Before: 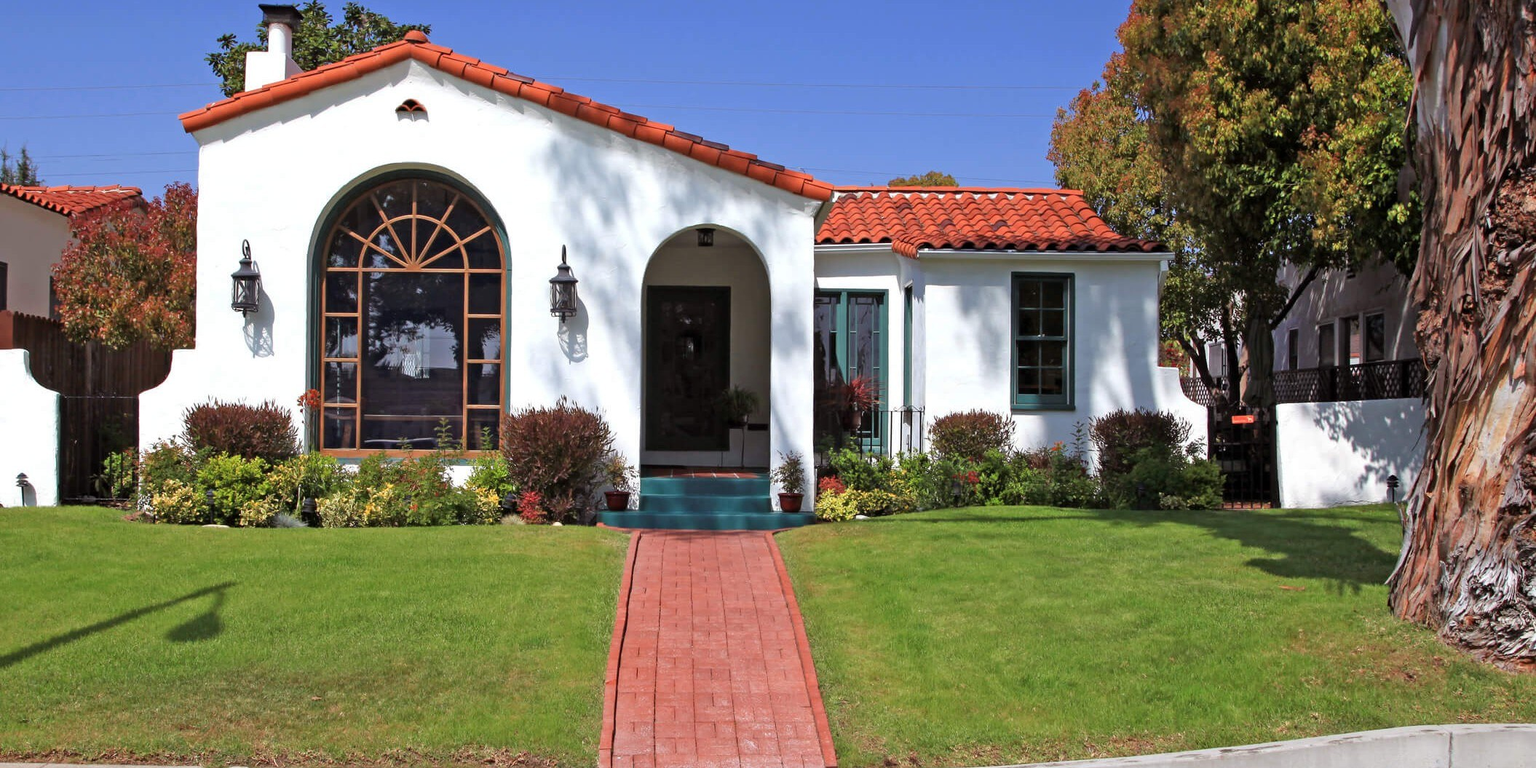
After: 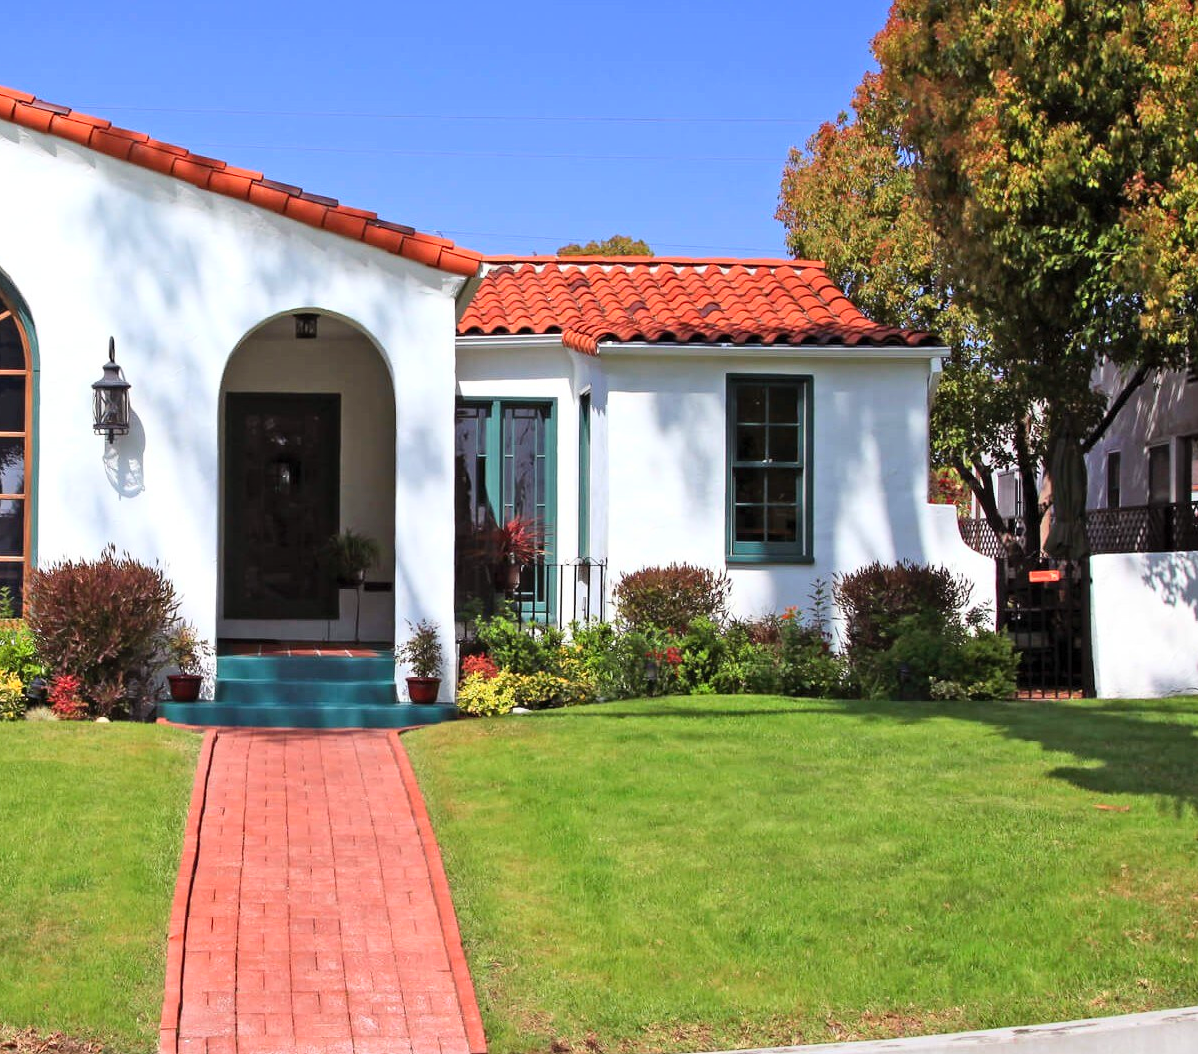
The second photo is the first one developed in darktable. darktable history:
crop: left 31.423%, top 0.015%, right 11.795%
contrast brightness saturation: contrast 0.198, brightness 0.155, saturation 0.226
